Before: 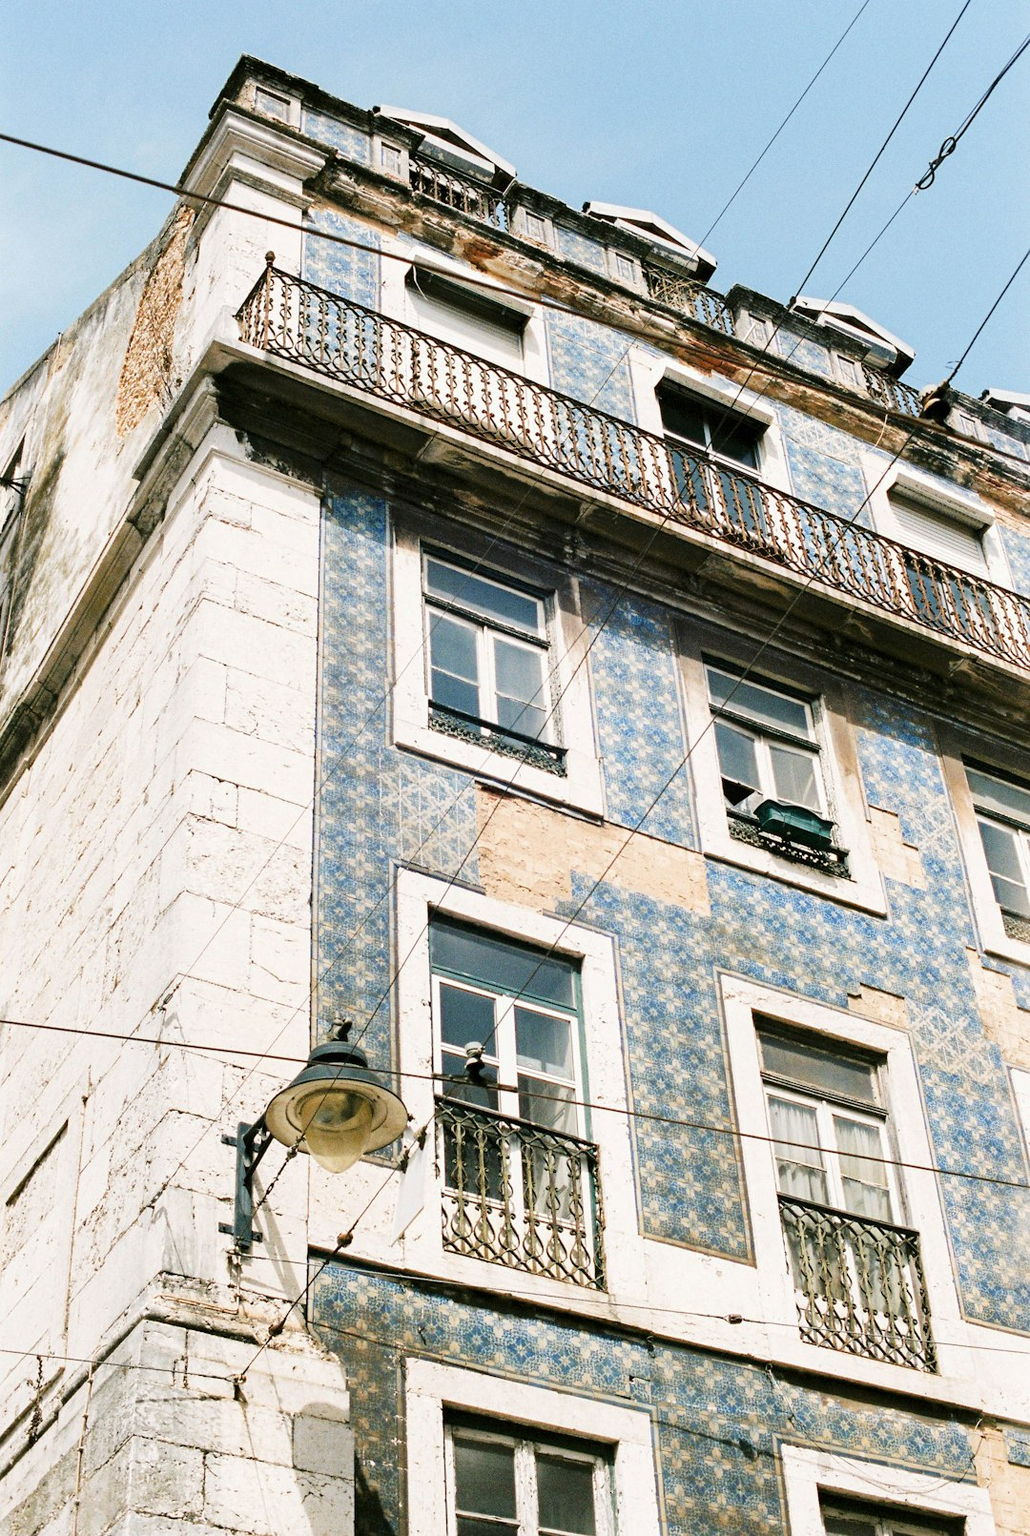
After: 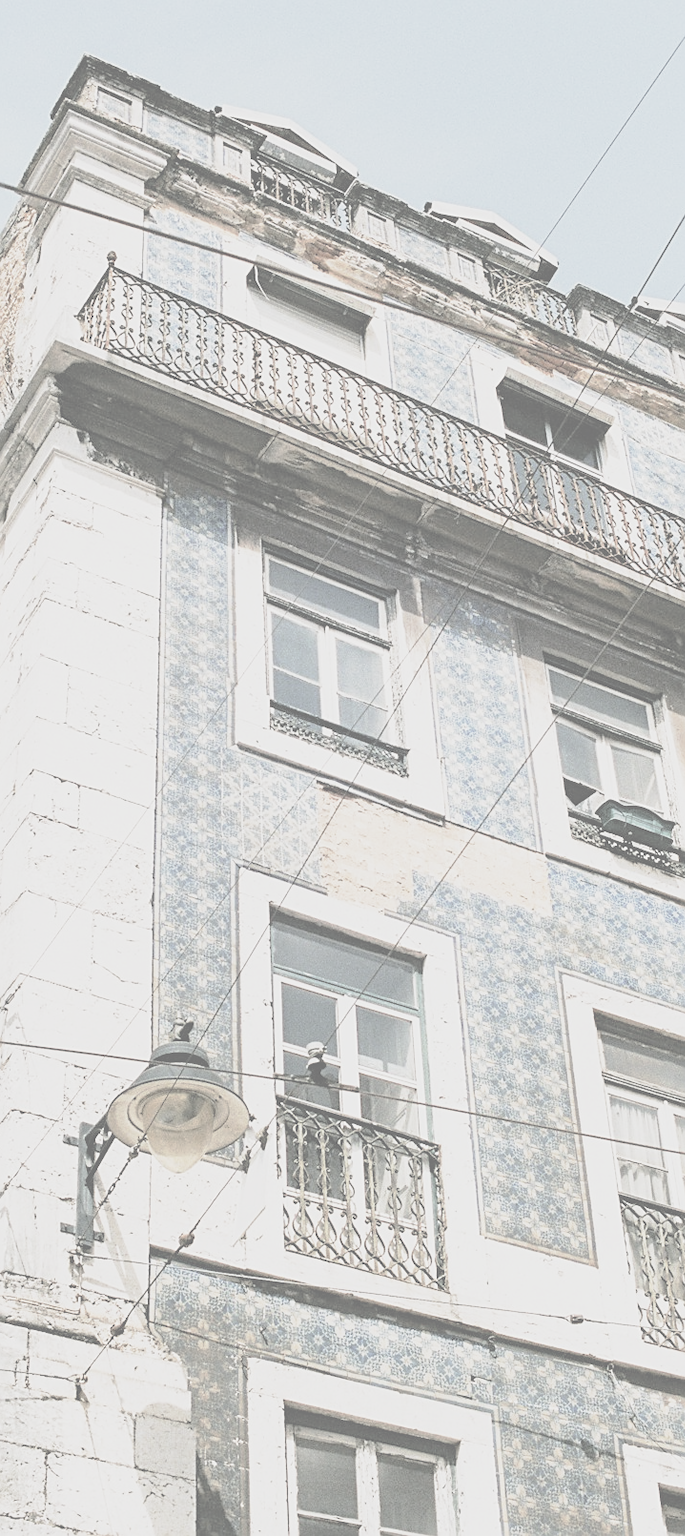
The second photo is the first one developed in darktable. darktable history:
sharpen: on, module defaults
contrast brightness saturation: contrast -0.333, brightness 0.768, saturation -0.788
crop and rotate: left 15.439%, right 17.94%
base curve: curves: ch0 [(0, 0) (0.257, 0.25) (0.482, 0.586) (0.757, 0.871) (1, 1)], preserve colors none
